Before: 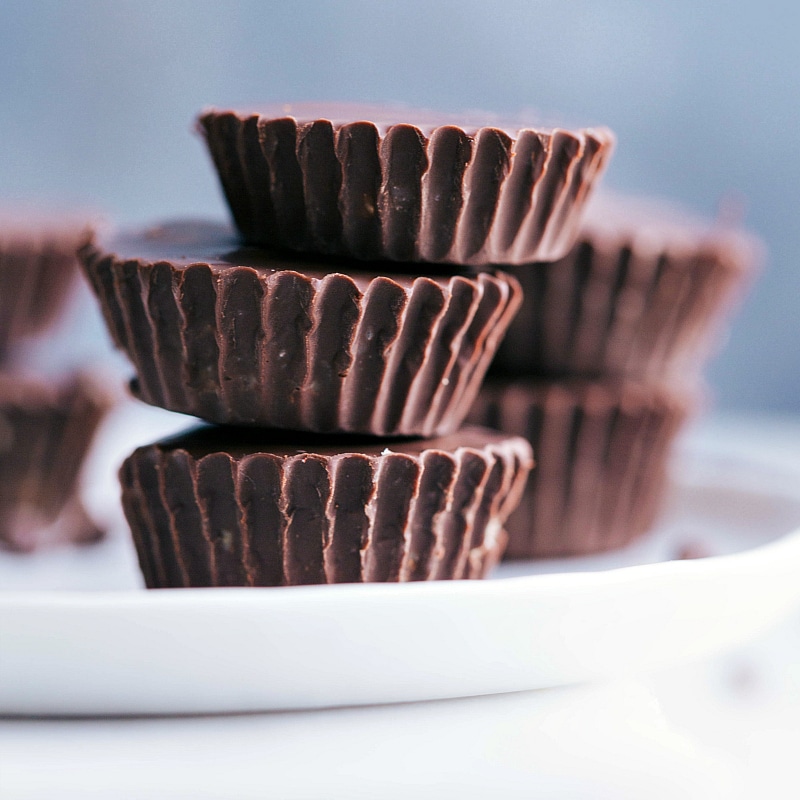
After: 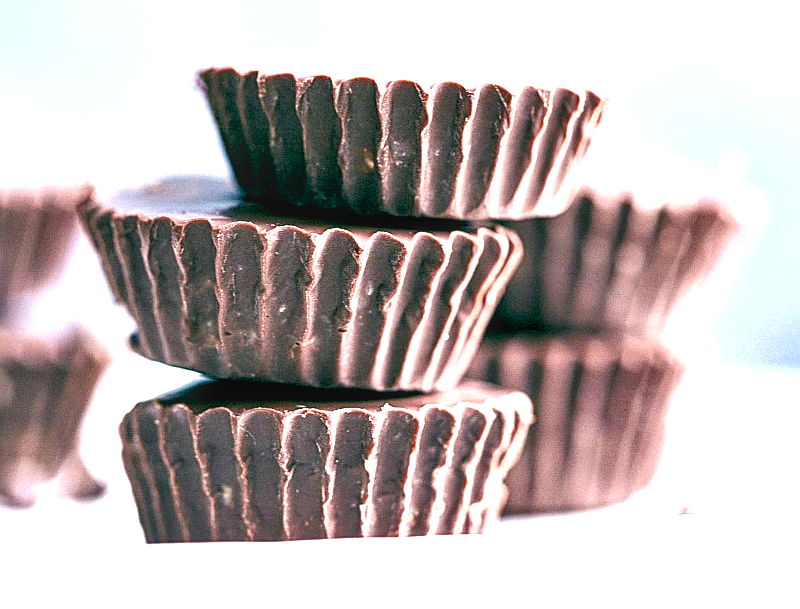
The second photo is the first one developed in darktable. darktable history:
sharpen: on, module defaults
crop: top 5.731%, bottom 18.089%
exposure: black level correction 0.001, exposure 1.718 EV, compensate highlight preservation false
color balance rgb: global offset › luminance -0.34%, global offset › chroma 0.107%, global offset › hue 166.72°, linear chroma grading › global chroma -14.566%, perceptual saturation grading › global saturation 20%, perceptual saturation grading › highlights -48.99%, perceptual saturation grading › shadows 24.664%, global vibrance 14.57%
local contrast: on, module defaults
base curve: curves: ch0 [(0, 0) (0.472, 0.508) (1, 1)]
shadows and highlights: shadows 29.26, highlights -28.94, low approximation 0.01, soften with gaussian
